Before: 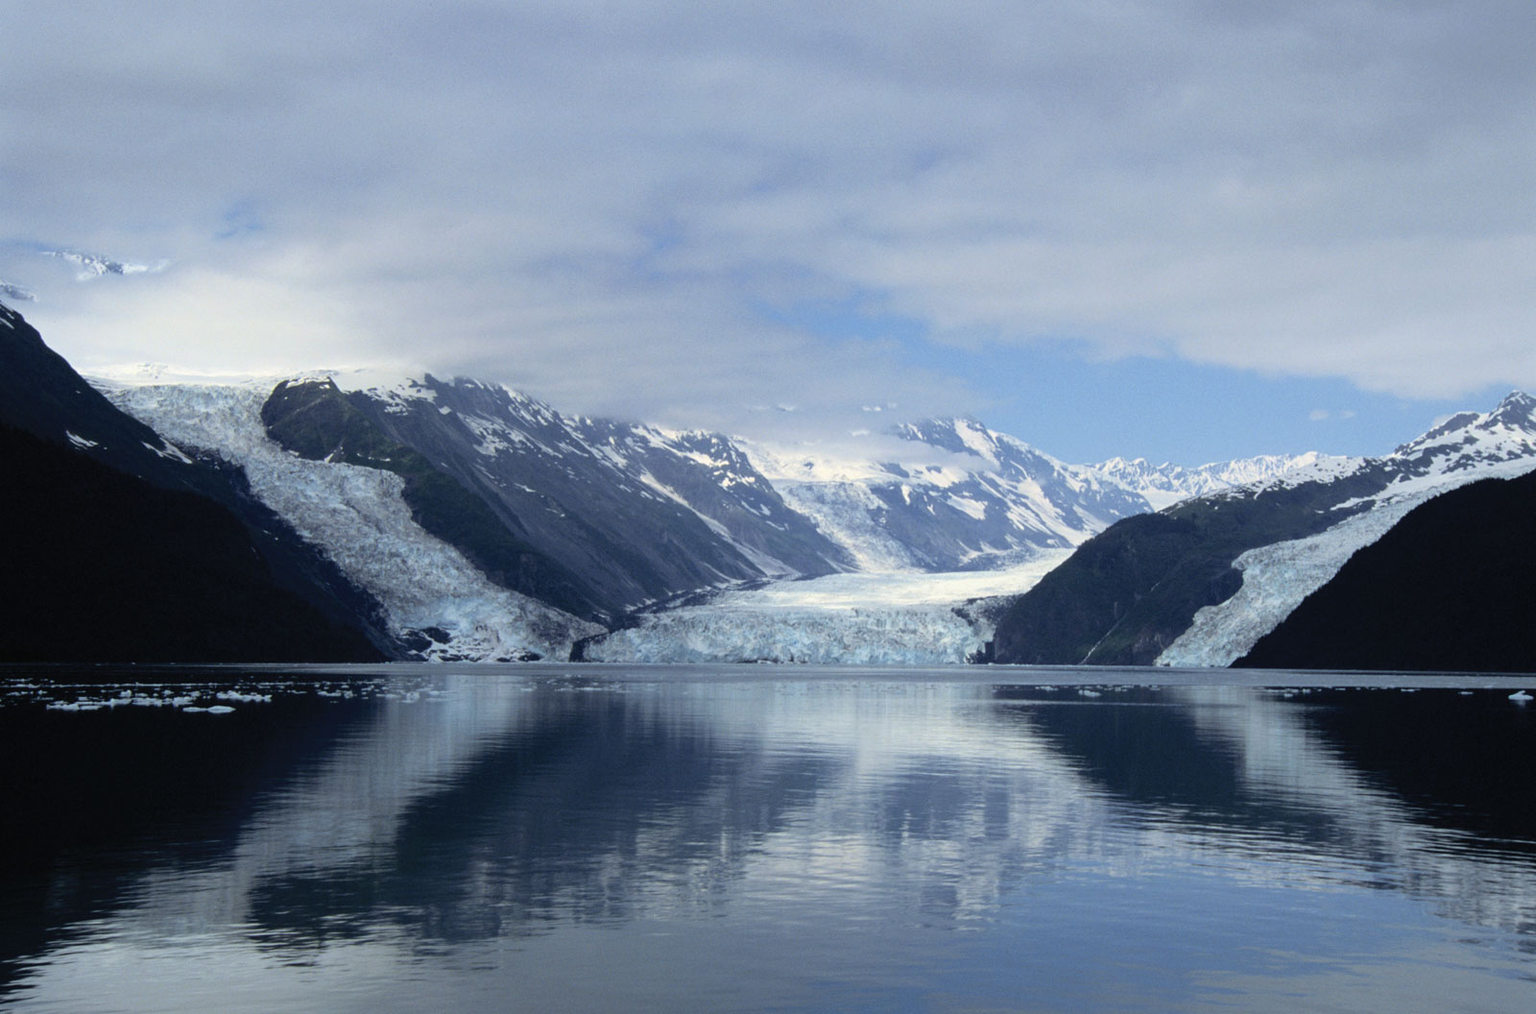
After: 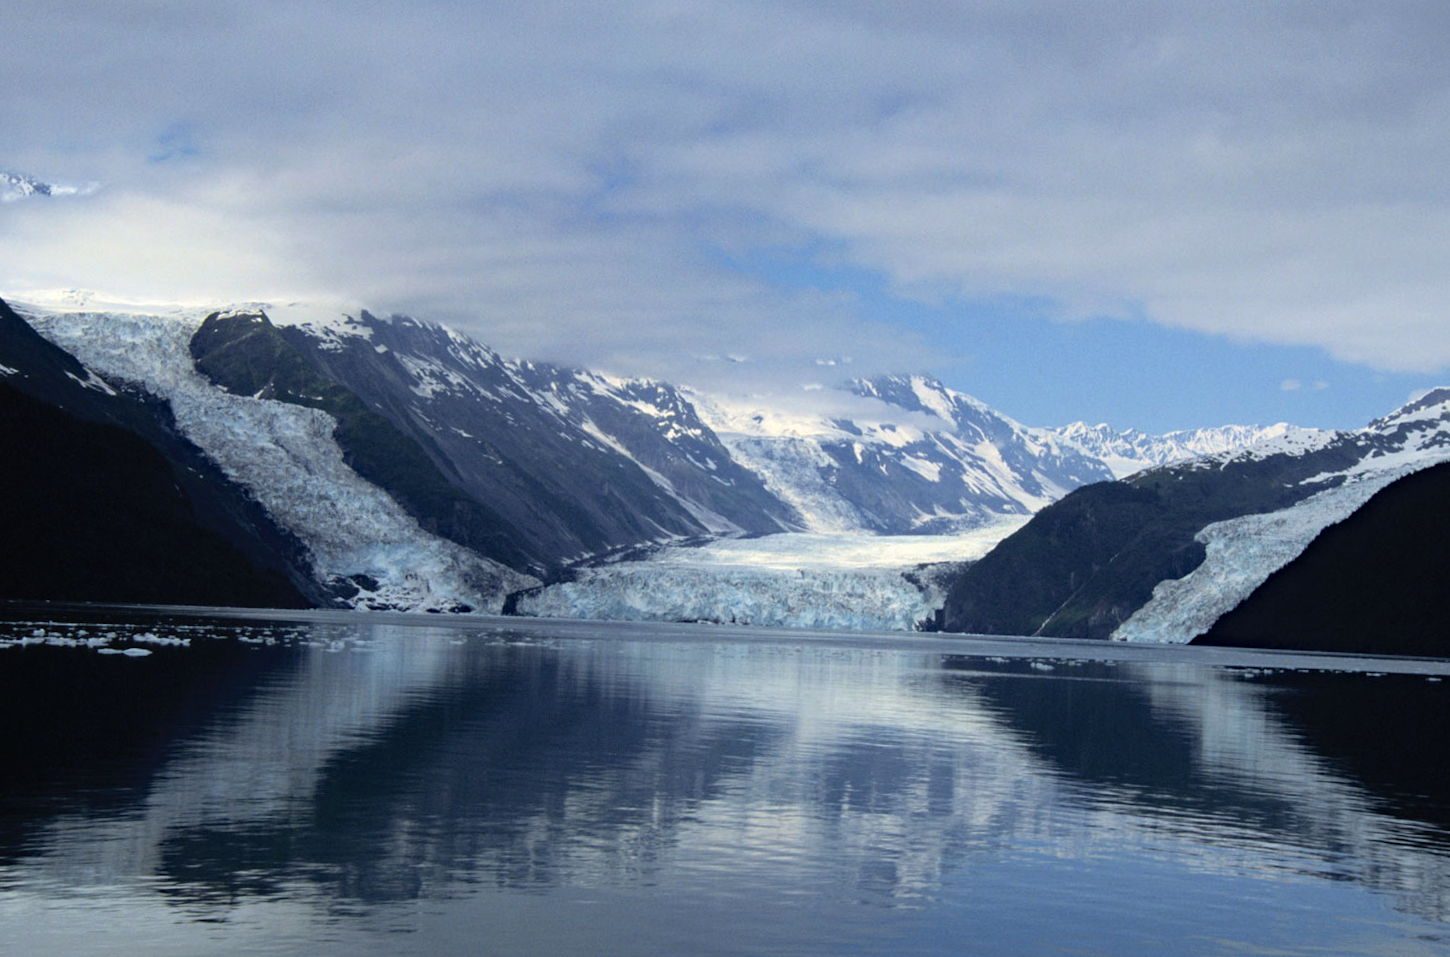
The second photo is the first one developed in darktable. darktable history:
crop and rotate: angle -1.96°, left 3.097%, top 4.154%, right 1.586%, bottom 0.529%
haze removal: compatibility mode true, adaptive false
